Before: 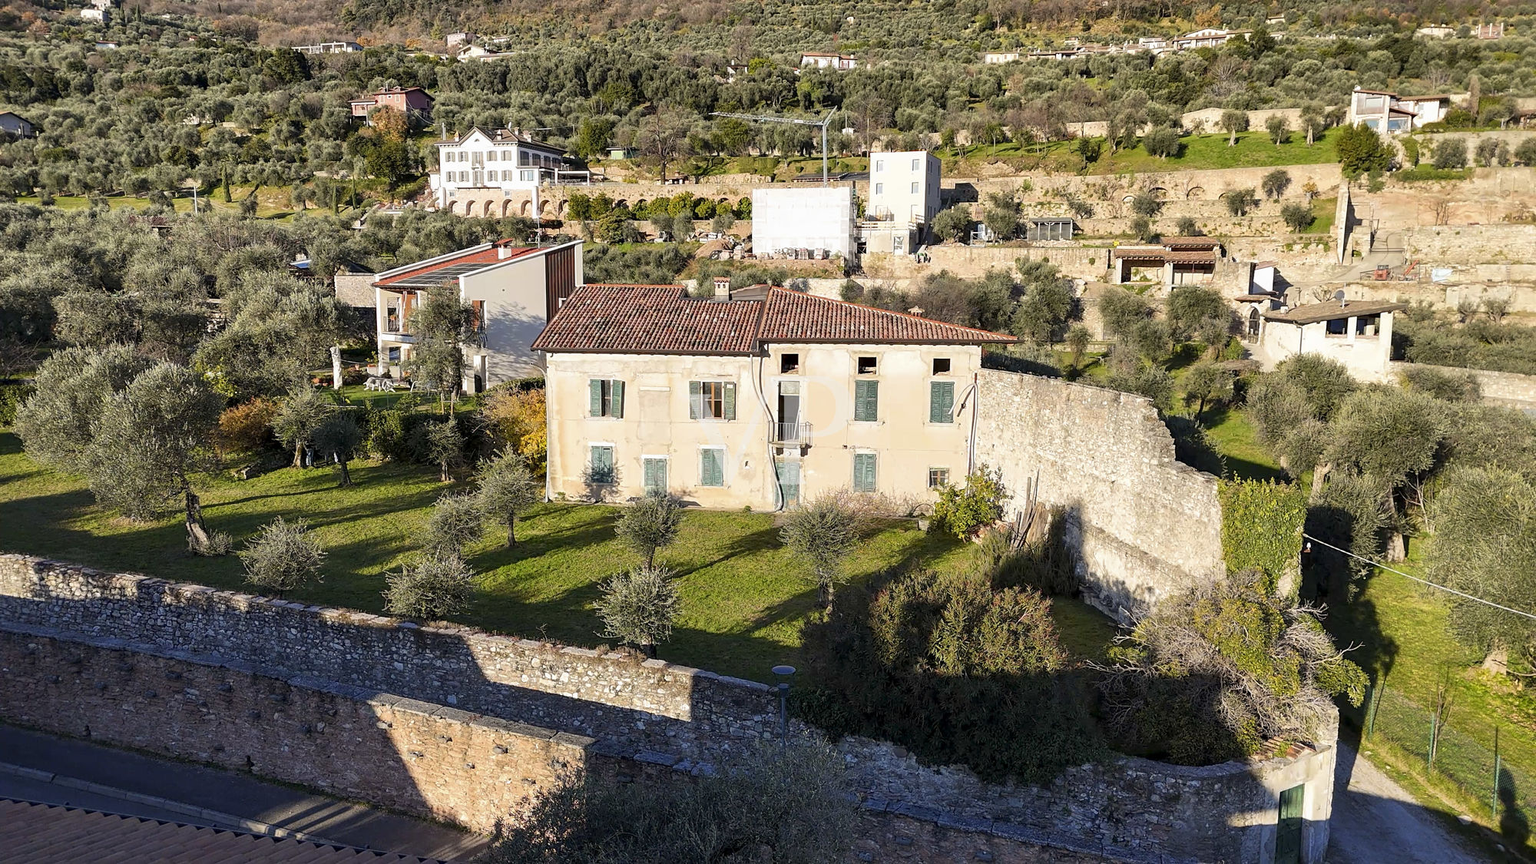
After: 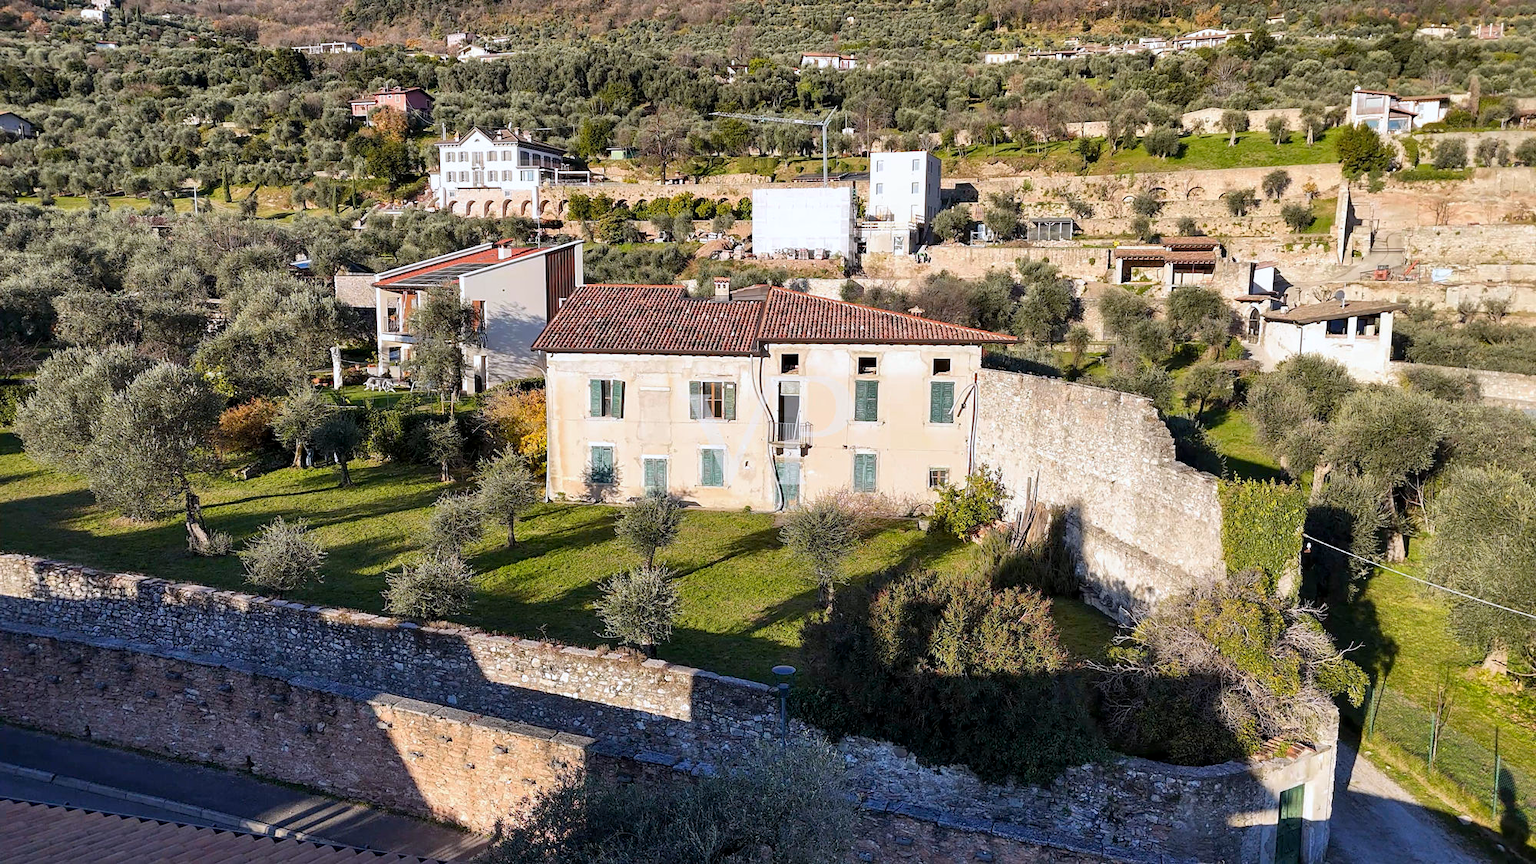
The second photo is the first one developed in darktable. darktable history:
color zones: curves: ch2 [(0, 0.5) (0.143, 0.5) (0.286, 0.489) (0.415, 0.421) (0.571, 0.5) (0.714, 0.5) (0.857, 0.5) (1, 0.5)]
shadows and highlights: shadows 37.27, highlights -28.18, soften with gaussian
white balance: red 0.984, blue 1.059
